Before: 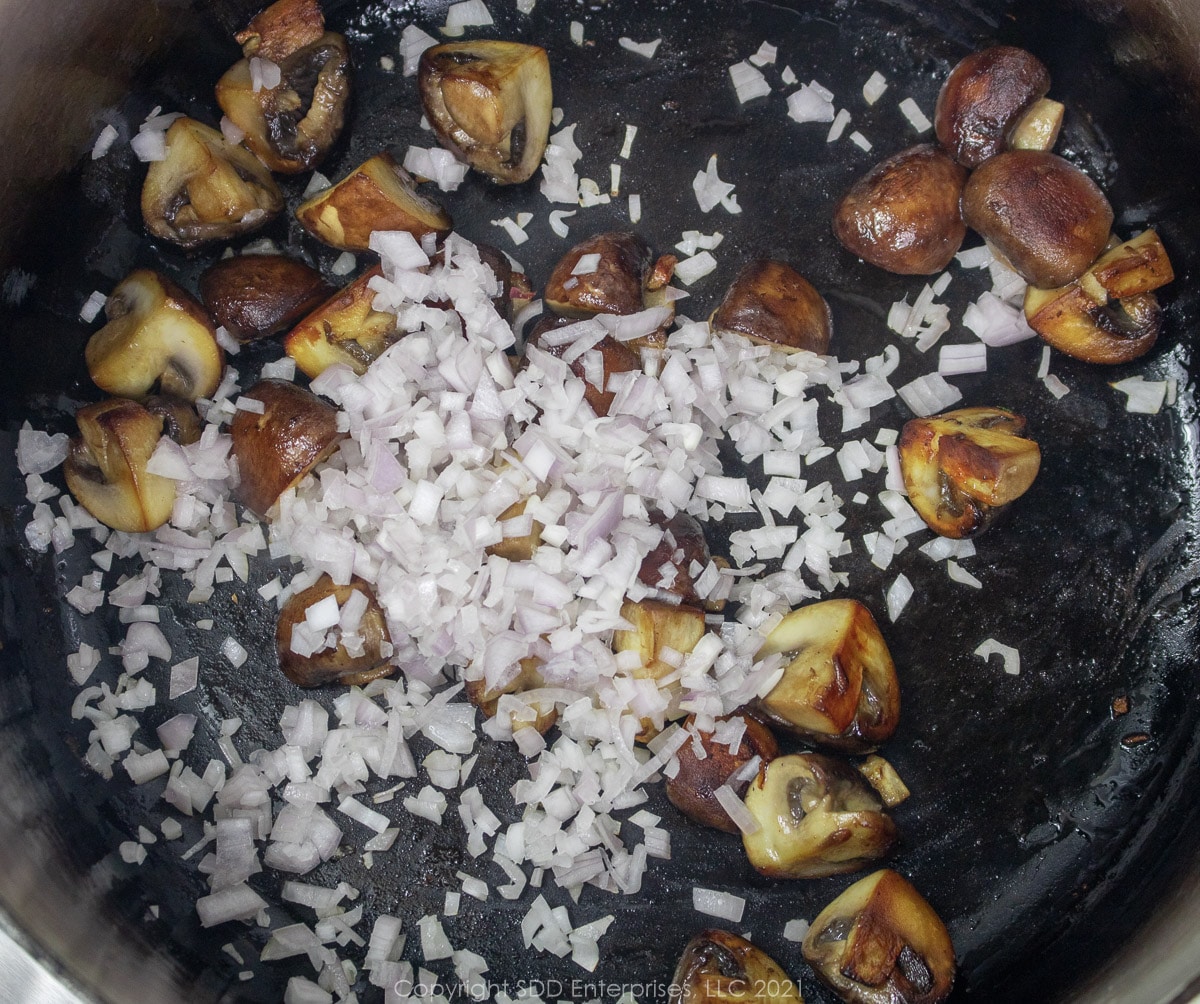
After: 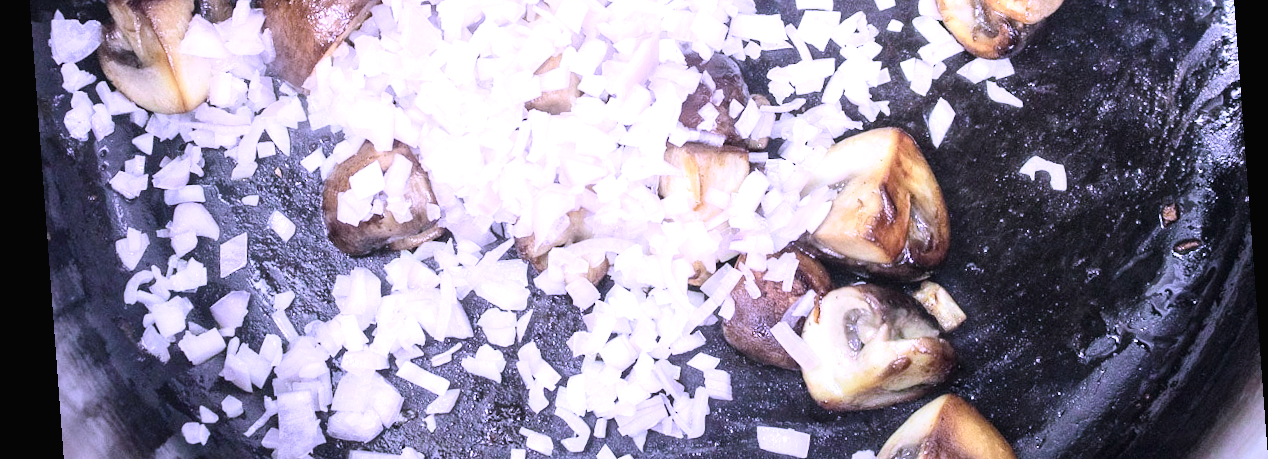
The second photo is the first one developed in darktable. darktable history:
crop: top 45.551%, bottom 12.262%
exposure: black level correction 0, exposure 1 EV, compensate exposure bias true, compensate highlight preservation false
color correction: saturation 0.5
tone curve: curves: ch0 [(0, 0.012) (0.031, 0.02) (0.12, 0.083) (0.193, 0.171) (0.277, 0.279) (0.45, 0.52) (0.568, 0.676) (0.678, 0.777) (0.875, 0.92) (1, 0.965)]; ch1 [(0, 0) (0.243, 0.245) (0.402, 0.41) (0.493, 0.486) (0.508, 0.507) (0.531, 0.53) (0.551, 0.564) (0.646, 0.672) (0.694, 0.732) (1, 1)]; ch2 [(0, 0) (0.249, 0.216) (0.356, 0.343) (0.424, 0.442) (0.476, 0.482) (0.498, 0.502) (0.517, 0.517) (0.532, 0.545) (0.562, 0.575) (0.614, 0.644) (0.706, 0.748) (0.808, 0.809) (0.991, 0.968)], color space Lab, independent channels, preserve colors none
contrast brightness saturation: contrast 0.01, saturation -0.05
rotate and perspective: rotation -4.25°, automatic cropping off
color balance rgb: perceptual saturation grading › global saturation 10%, global vibrance 10%
white balance: red 0.98, blue 1.61
